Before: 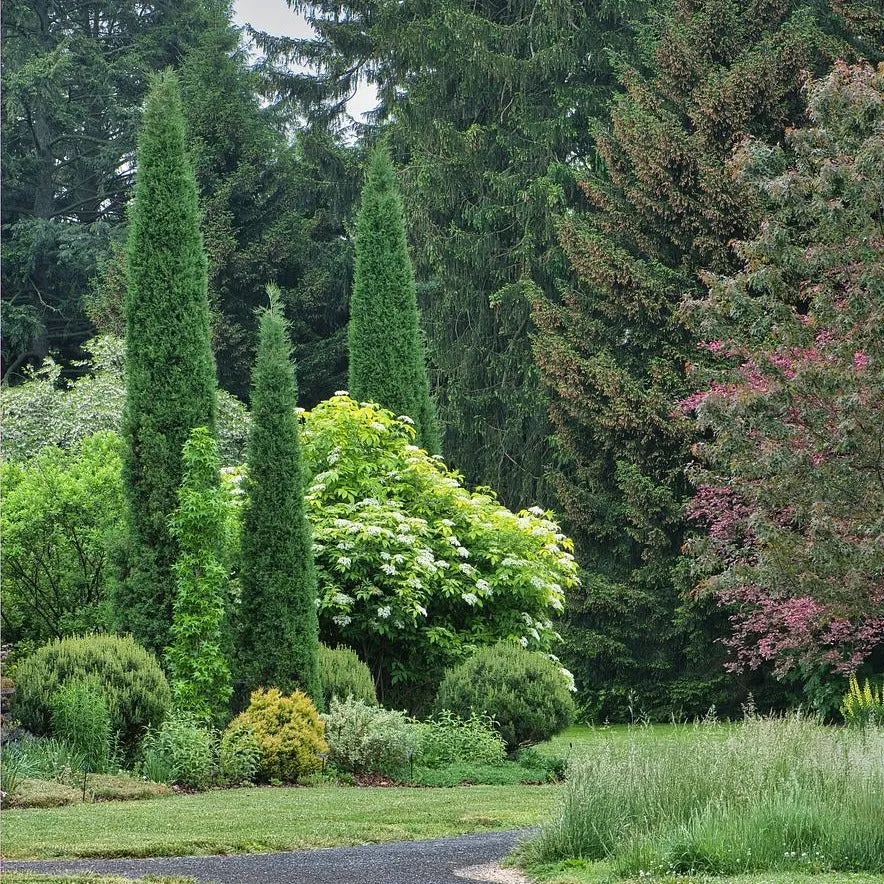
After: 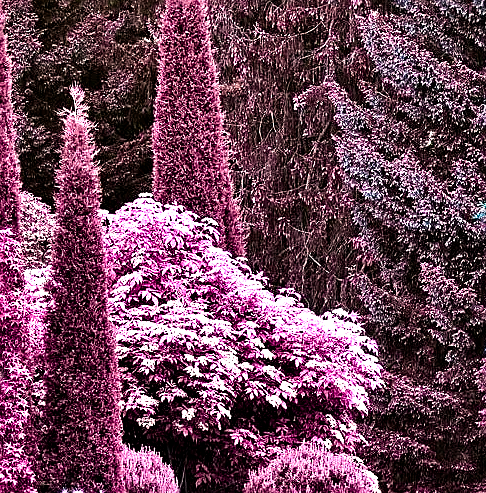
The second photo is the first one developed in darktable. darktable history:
crop and rotate: left 22.243%, top 22.412%, right 22.668%, bottom 21.817%
contrast equalizer: octaves 7, y [[0.601, 0.6, 0.598, 0.598, 0.6, 0.601], [0.5 ×6], [0.5 ×6], [0 ×6], [0 ×6]]
color balance rgb: highlights gain › chroma 2.913%, highlights gain › hue 61.21°, linear chroma grading › shadows 9.679%, linear chroma grading › highlights 9.748%, linear chroma grading › global chroma 15.402%, linear chroma grading › mid-tones 14.554%, perceptual saturation grading › global saturation 15.196%, perceptual saturation grading › highlights -19.309%, perceptual saturation grading › shadows 19.797%, hue shift -149.1°, perceptual brilliance grading › highlights 11.358%, contrast 34.684%, saturation formula JzAzBz (2021)
sharpen: on, module defaults
